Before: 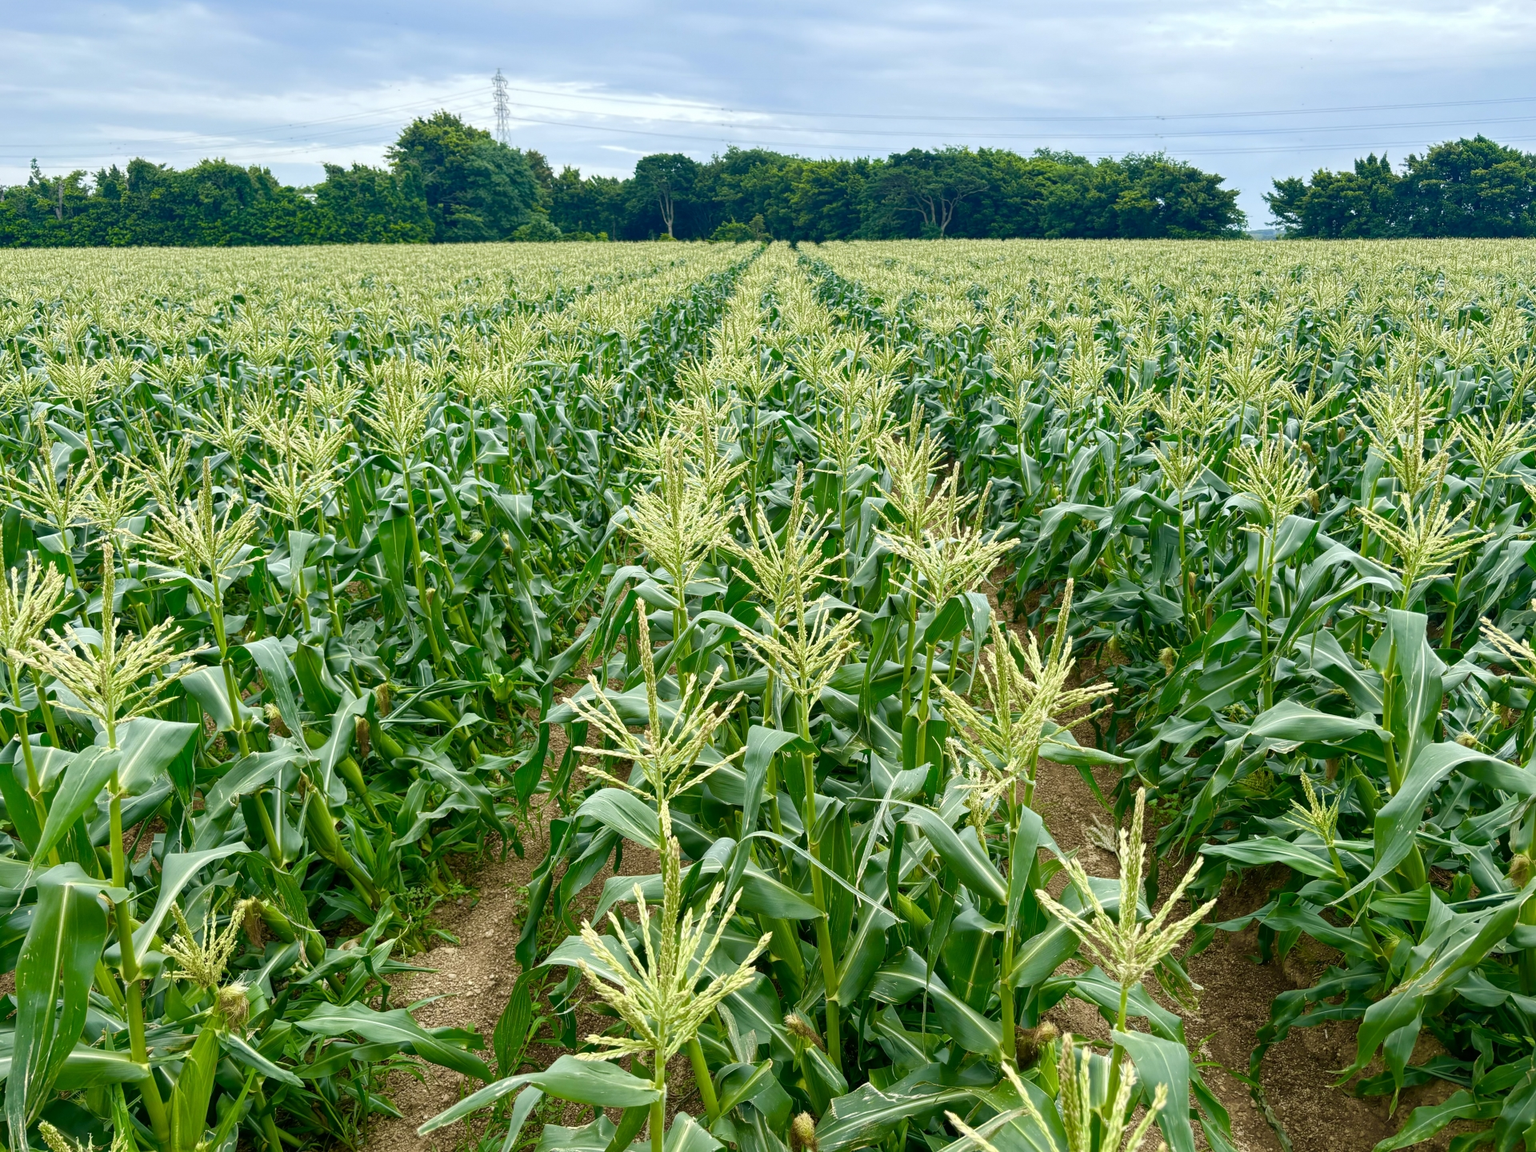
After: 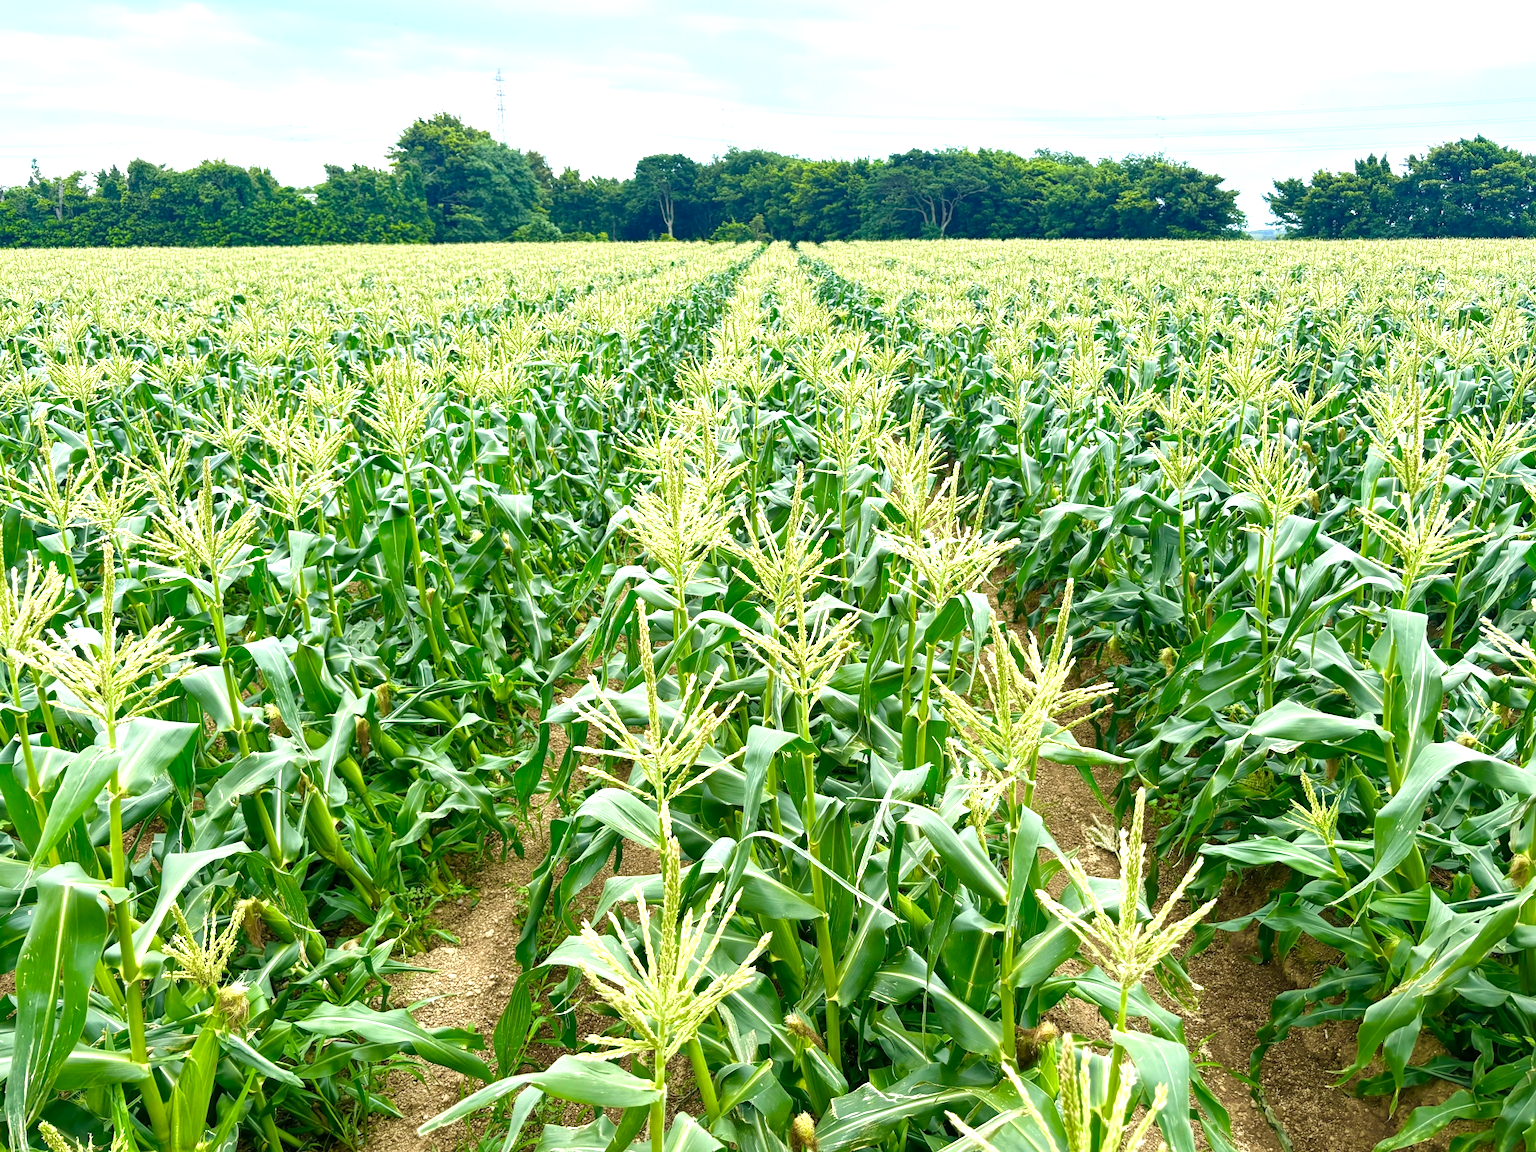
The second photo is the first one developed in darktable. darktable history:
levels: levels [0, 0.476, 0.951]
exposure: exposure 0.77 EV, compensate highlight preservation false
color zones: curves: ch1 [(0, 0.523) (0.143, 0.545) (0.286, 0.52) (0.429, 0.506) (0.571, 0.503) (0.714, 0.503) (0.857, 0.508) (1, 0.523)]
